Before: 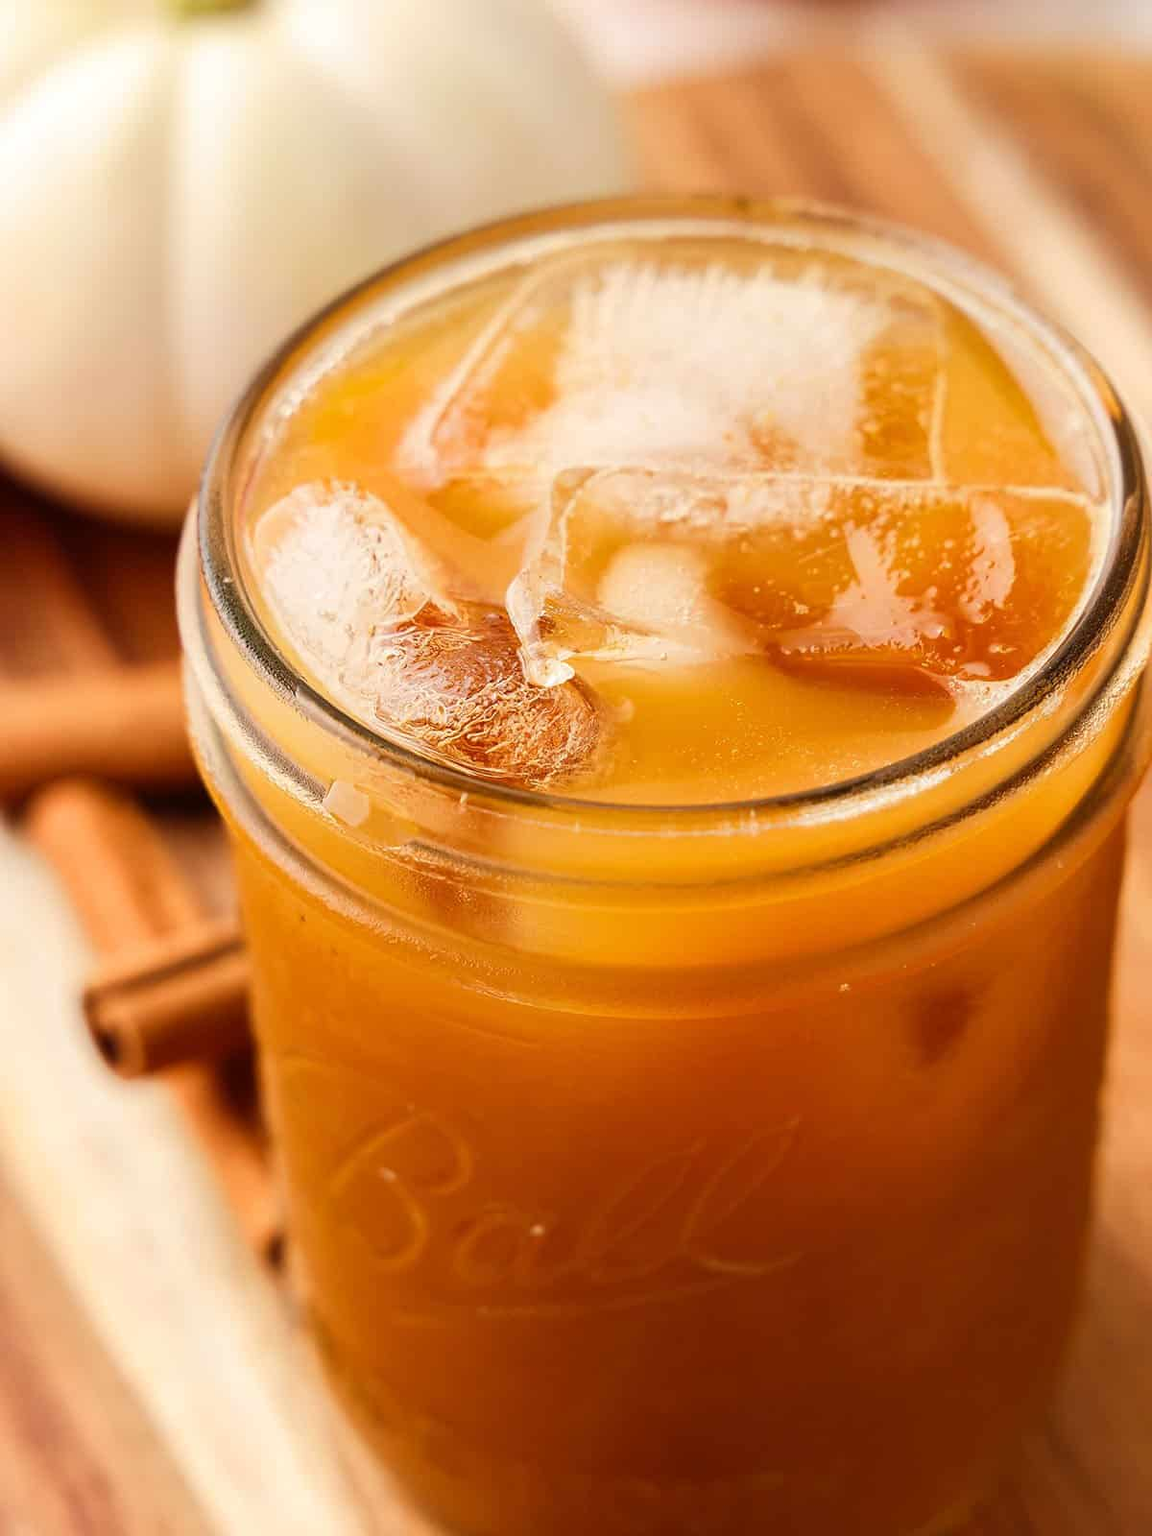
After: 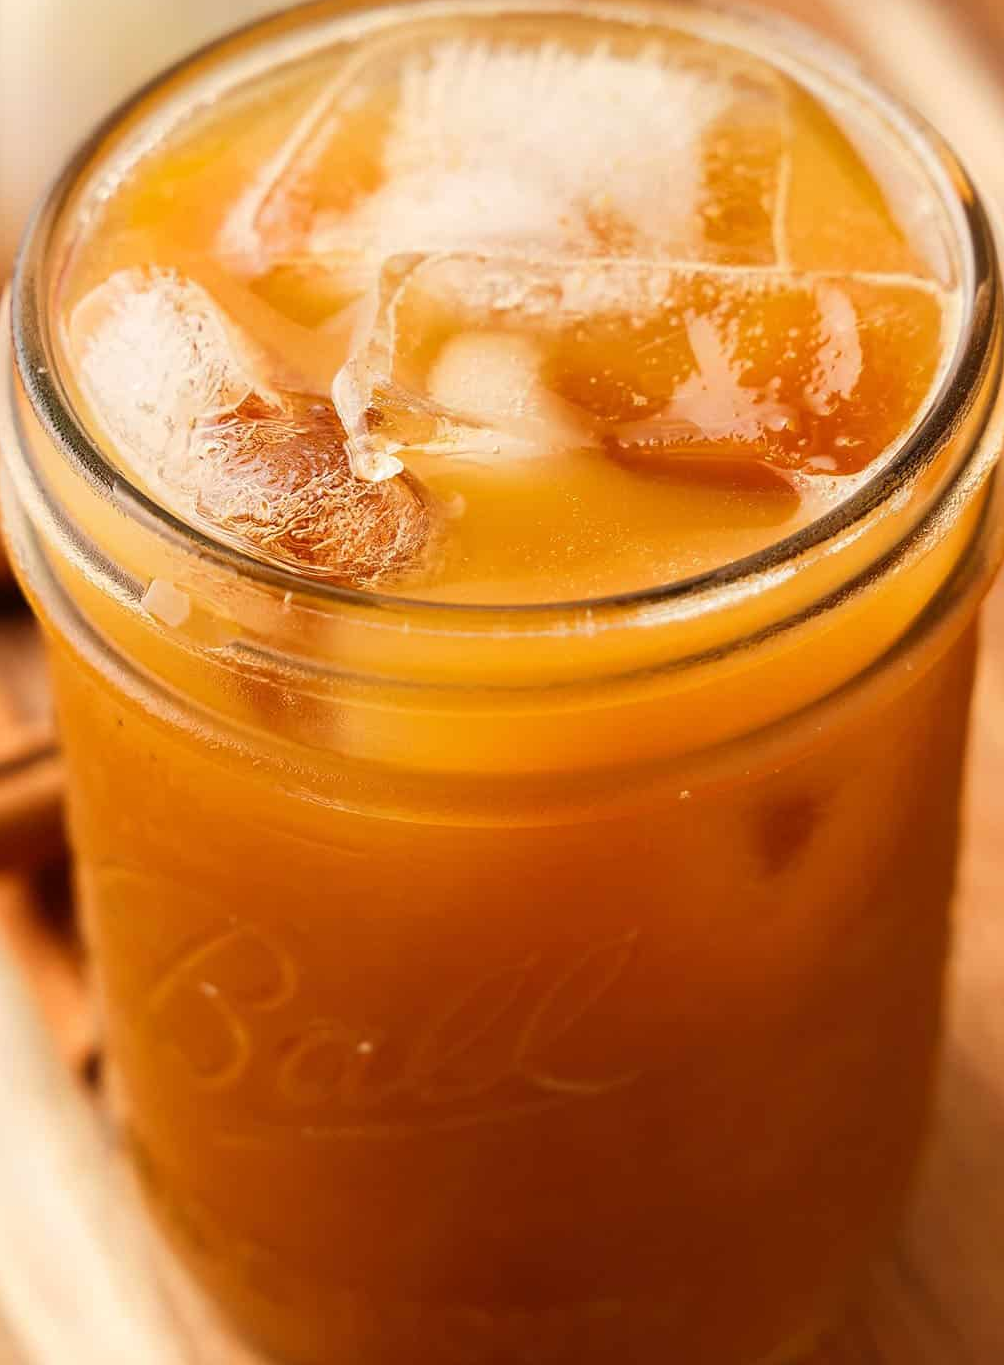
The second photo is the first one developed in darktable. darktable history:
crop: left 16.282%, top 14.681%
